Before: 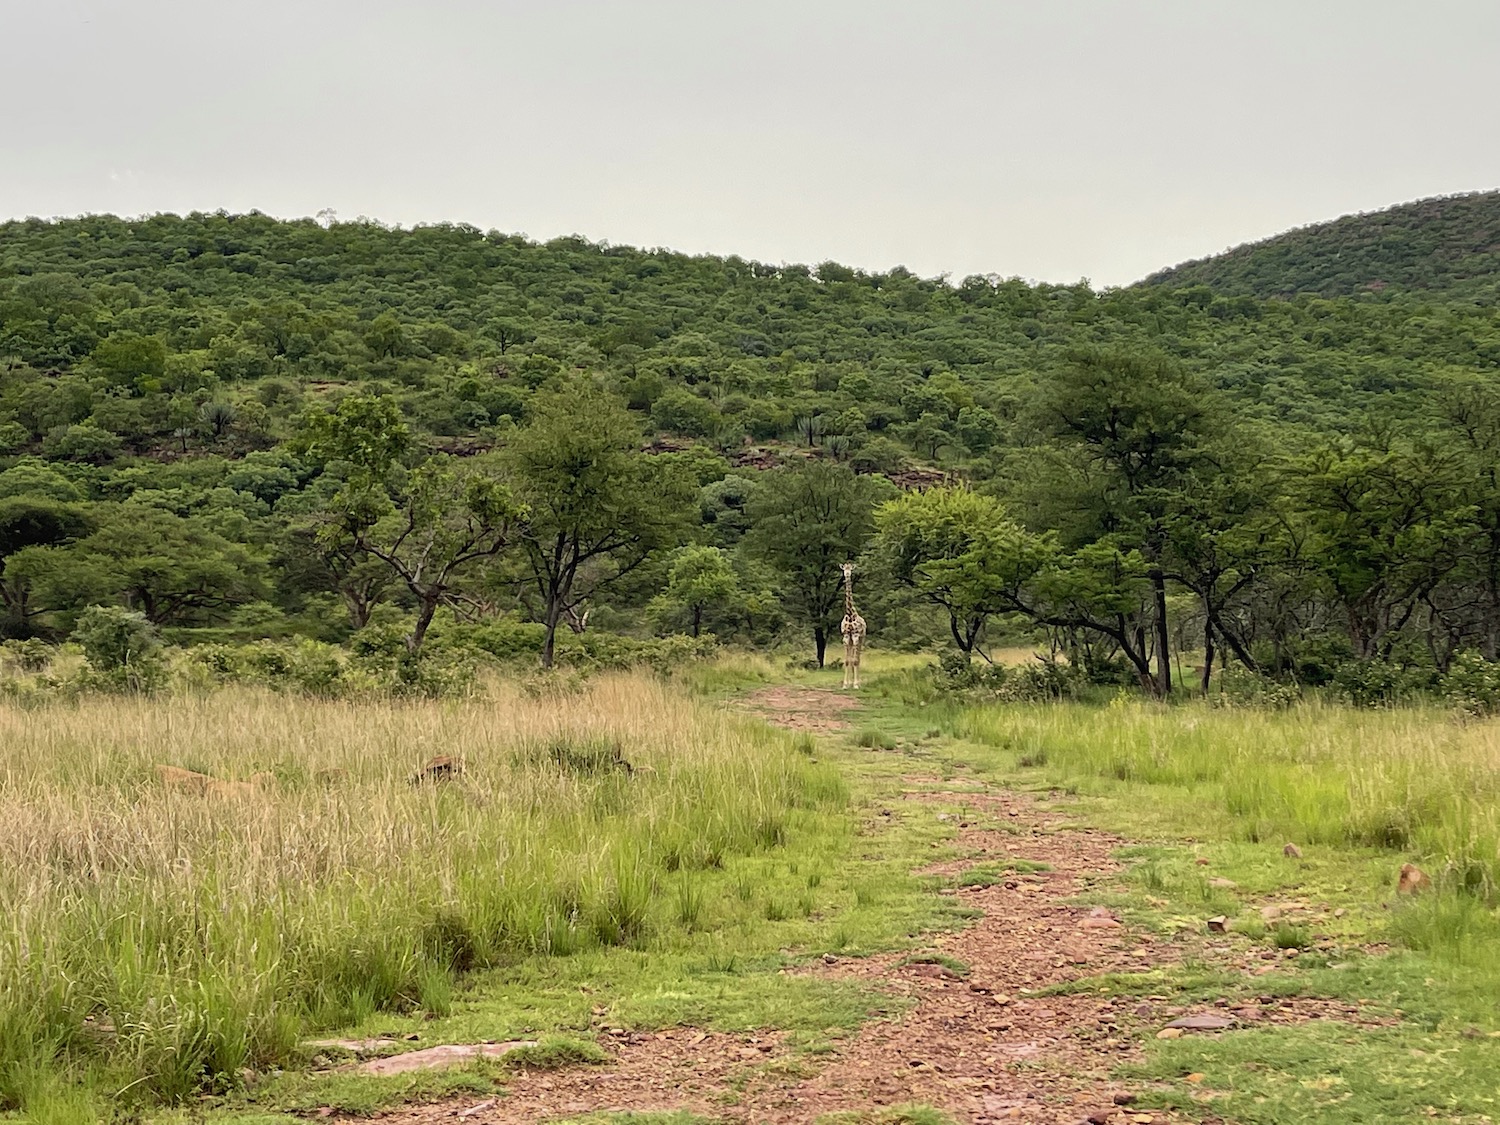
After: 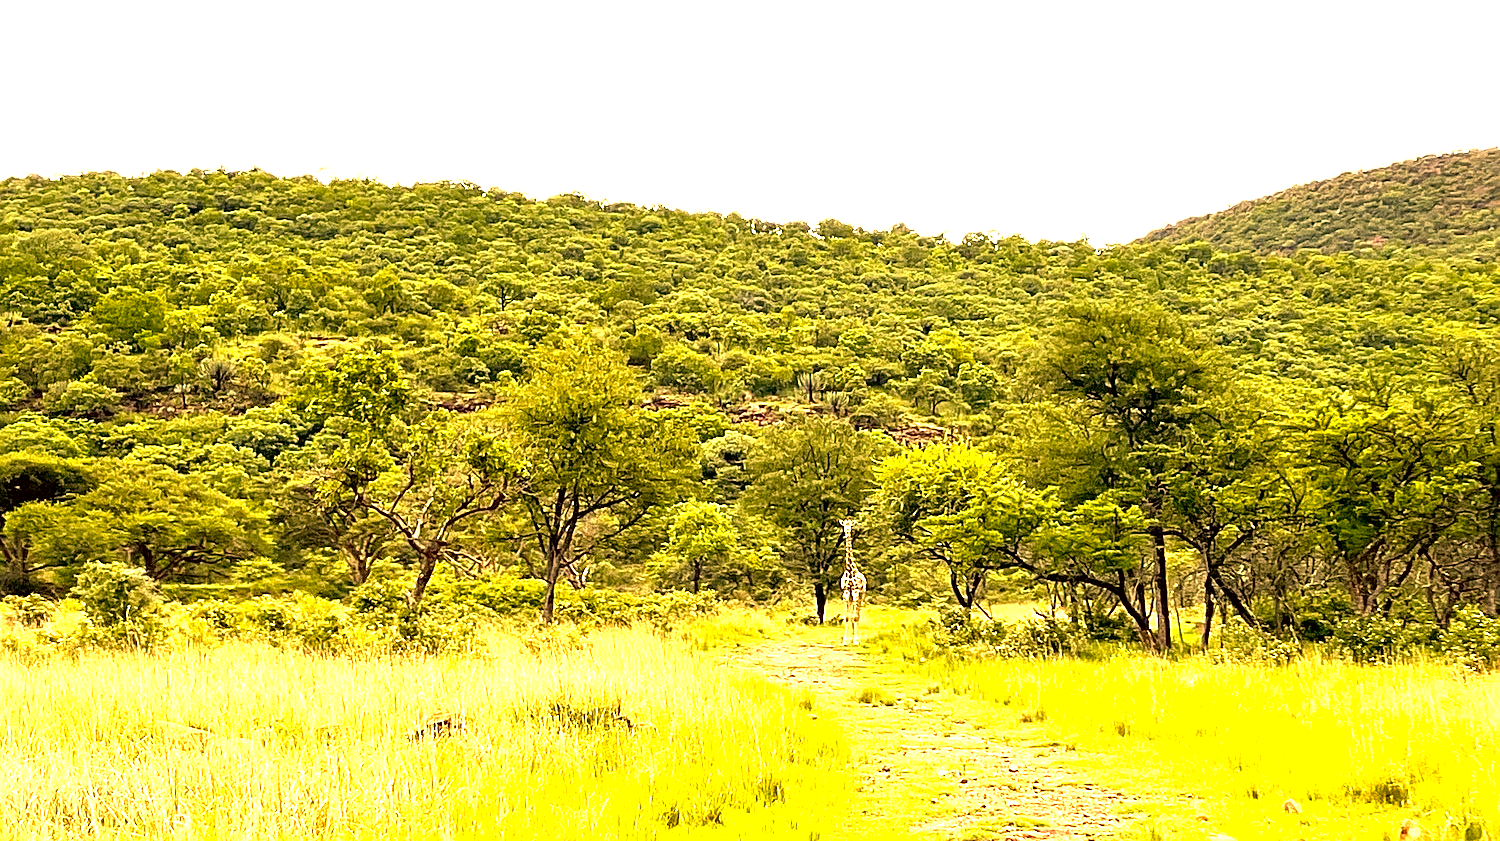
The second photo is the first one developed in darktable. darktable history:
color correction: highlights a* 18.38, highlights b* 35.68, shadows a* 1.77, shadows b* 6.06, saturation 1.02
crop: top 3.957%, bottom 21.244%
sharpen: on, module defaults
contrast brightness saturation: brightness -0.092
exposure: black level correction 0, exposure 2.139 EV, compensate exposure bias true, compensate highlight preservation false
